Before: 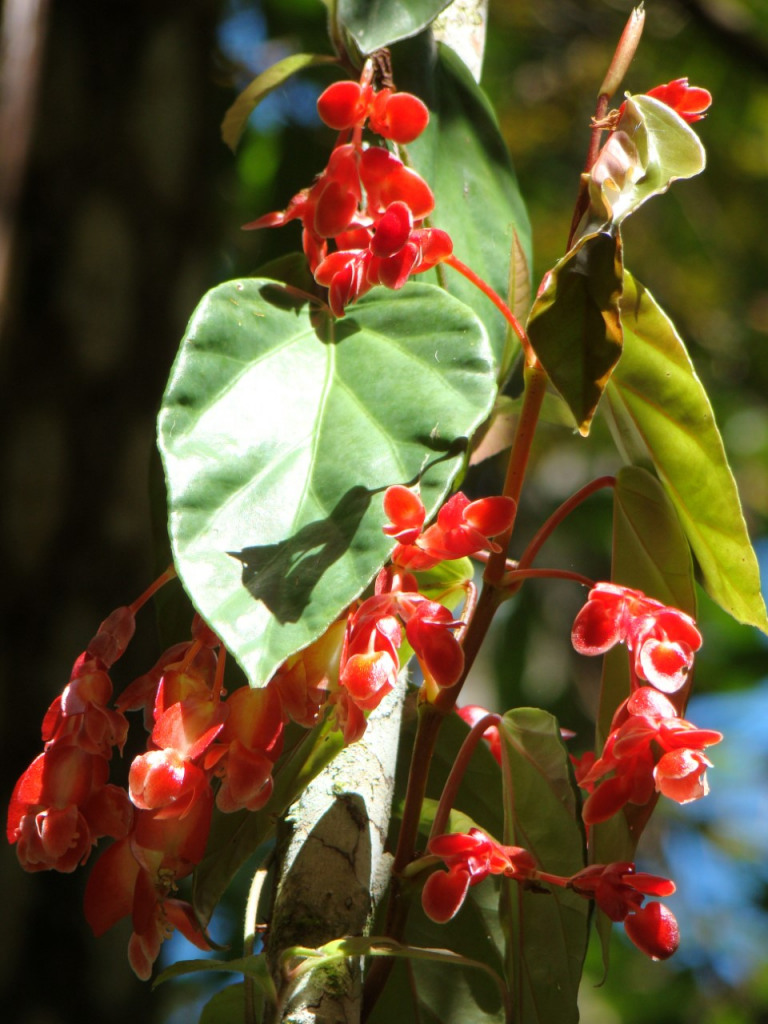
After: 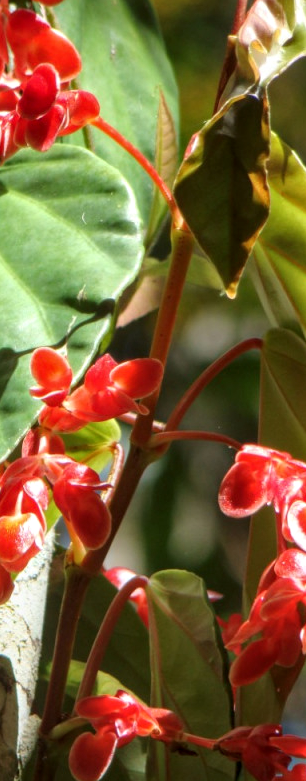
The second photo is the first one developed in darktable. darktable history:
crop: left 45.979%, top 13.573%, right 14.098%, bottom 10.089%
local contrast: on, module defaults
